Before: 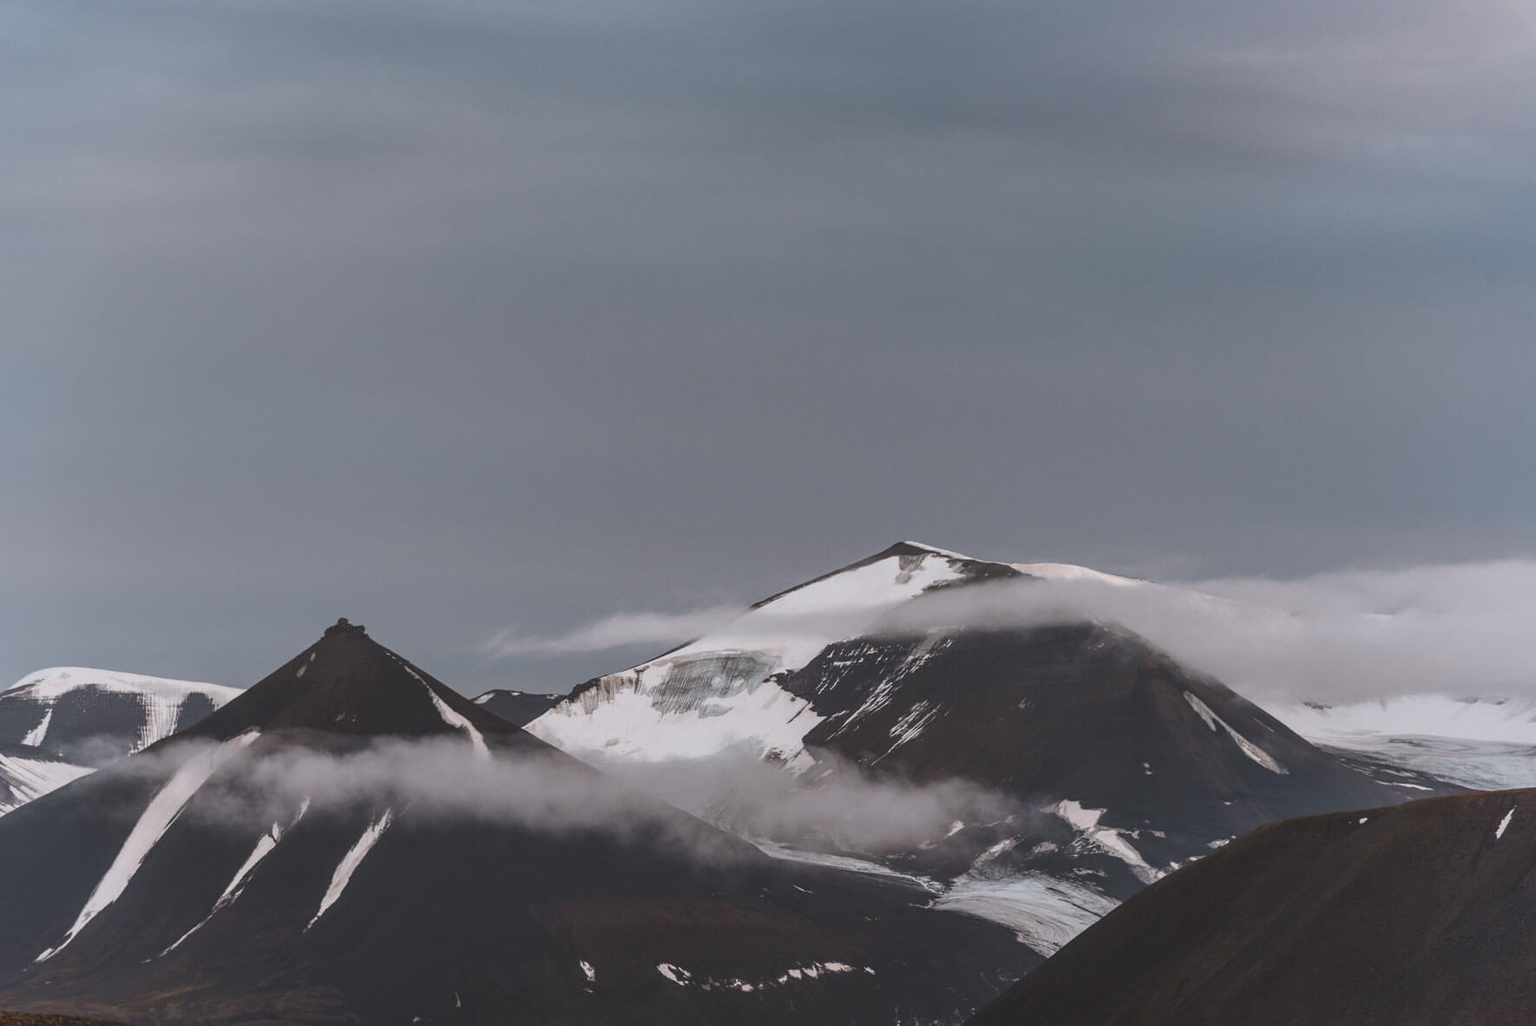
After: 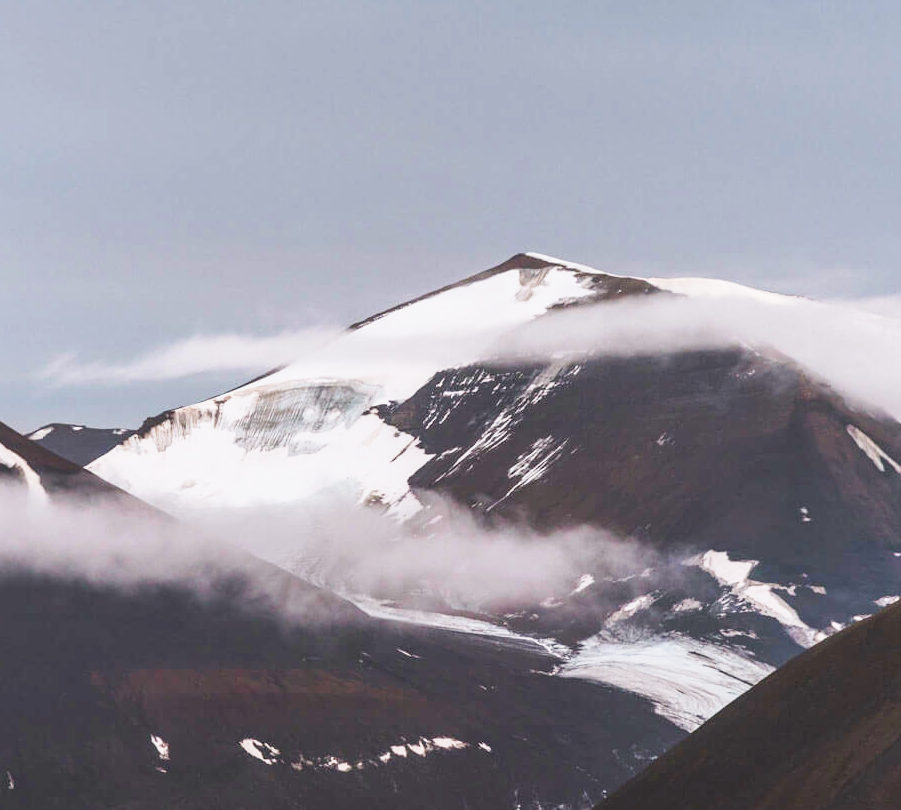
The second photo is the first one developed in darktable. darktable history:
velvia: strength 26.71%
base curve: curves: ch0 [(0, 0) (0.018, 0.026) (0.143, 0.37) (0.33, 0.731) (0.458, 0.853) (0.735, 0.965) (0.905, 0.986) (1, 1)], preserve colors none
crop and rotate: left 29.219%, top 31.454%, right 19.826%
